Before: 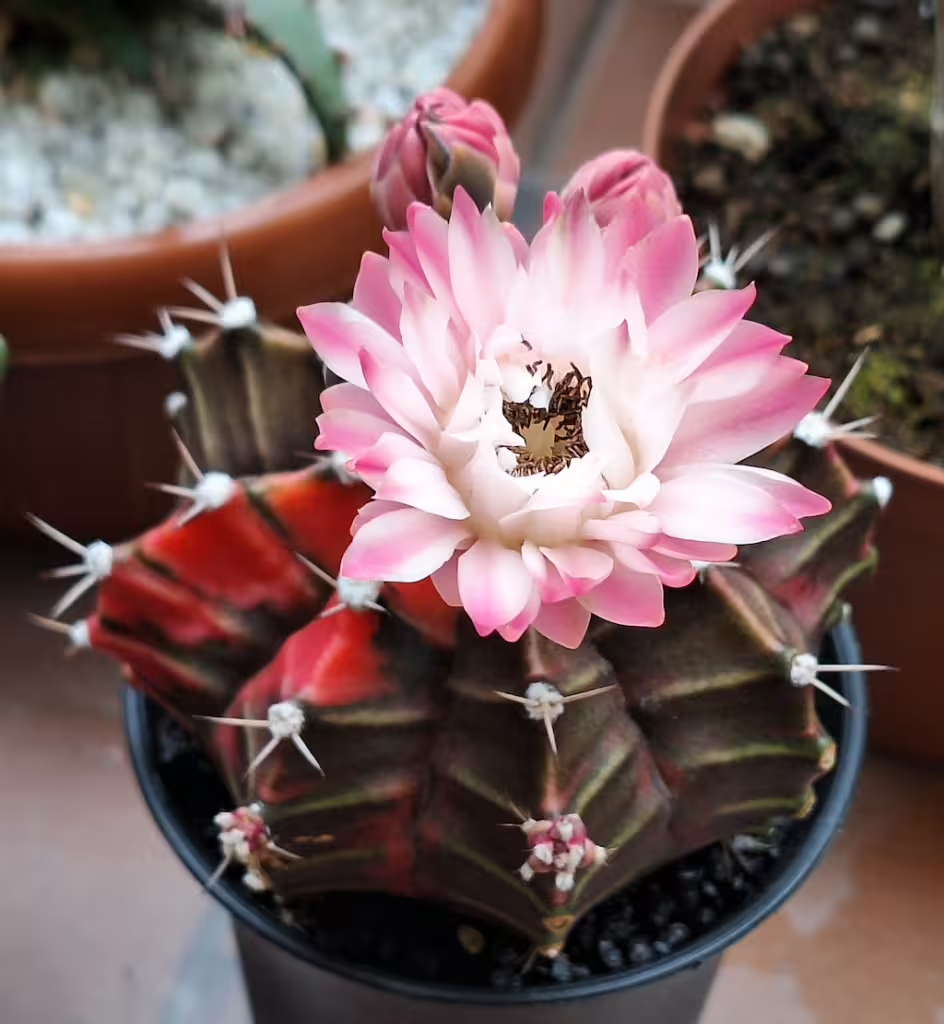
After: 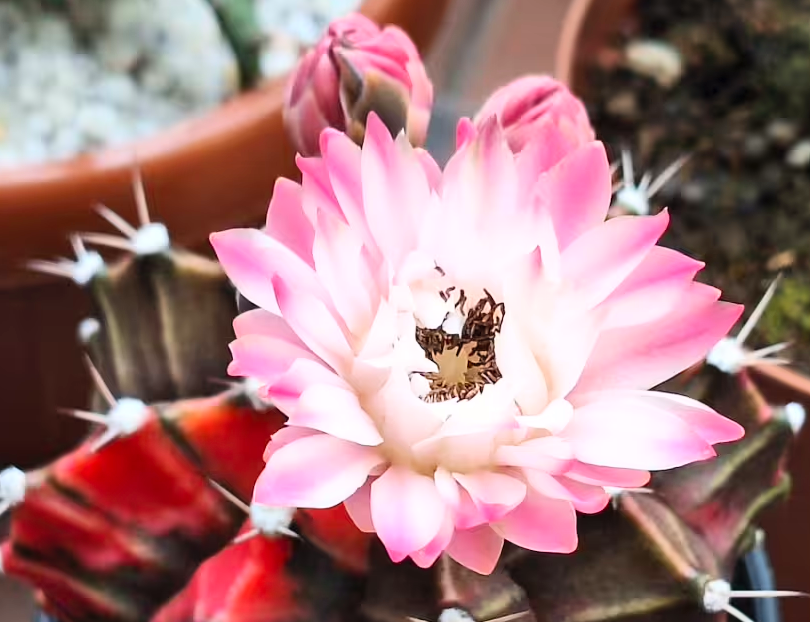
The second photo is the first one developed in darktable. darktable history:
contrast brightness saturation: contrast 0.203, brightness 0.167, saturation 0.224
crop and rotate: left 9.278%, top 7.286%, right 4.815%, bottom 31.881%
